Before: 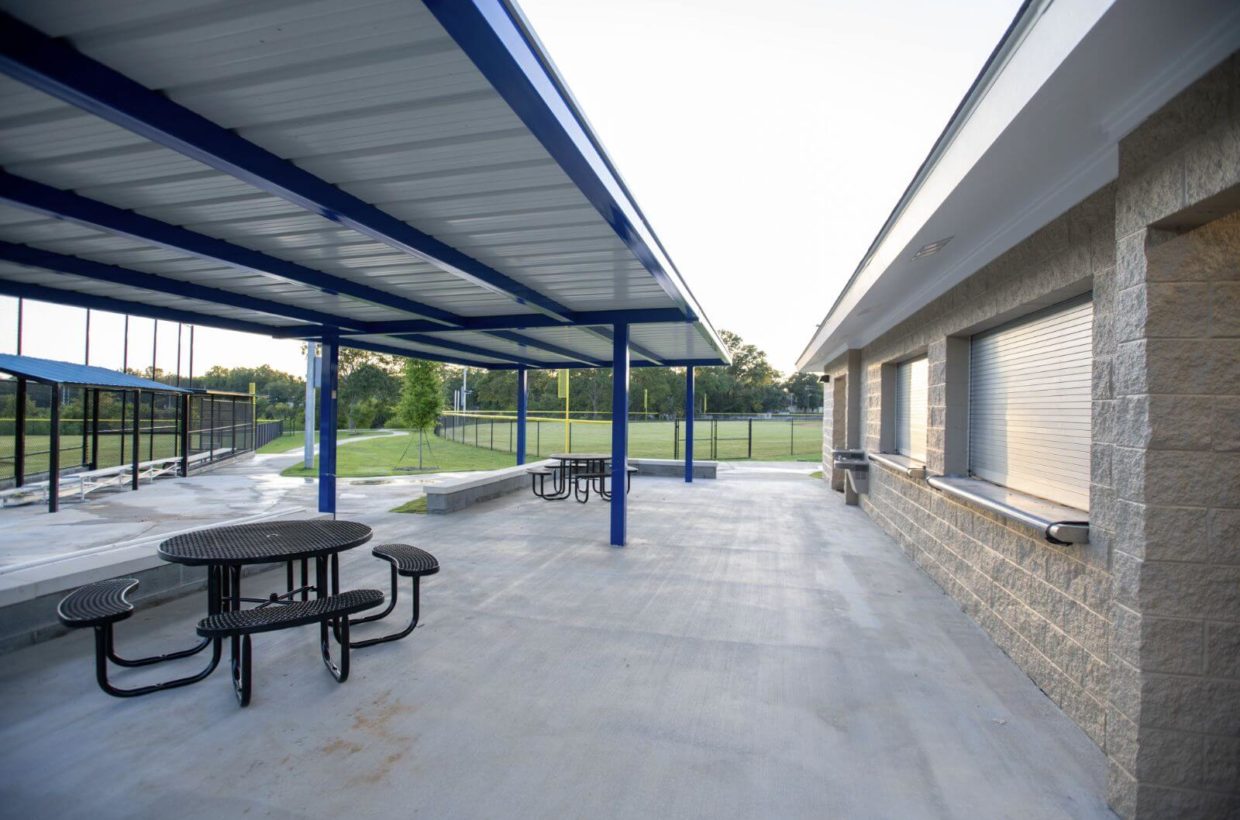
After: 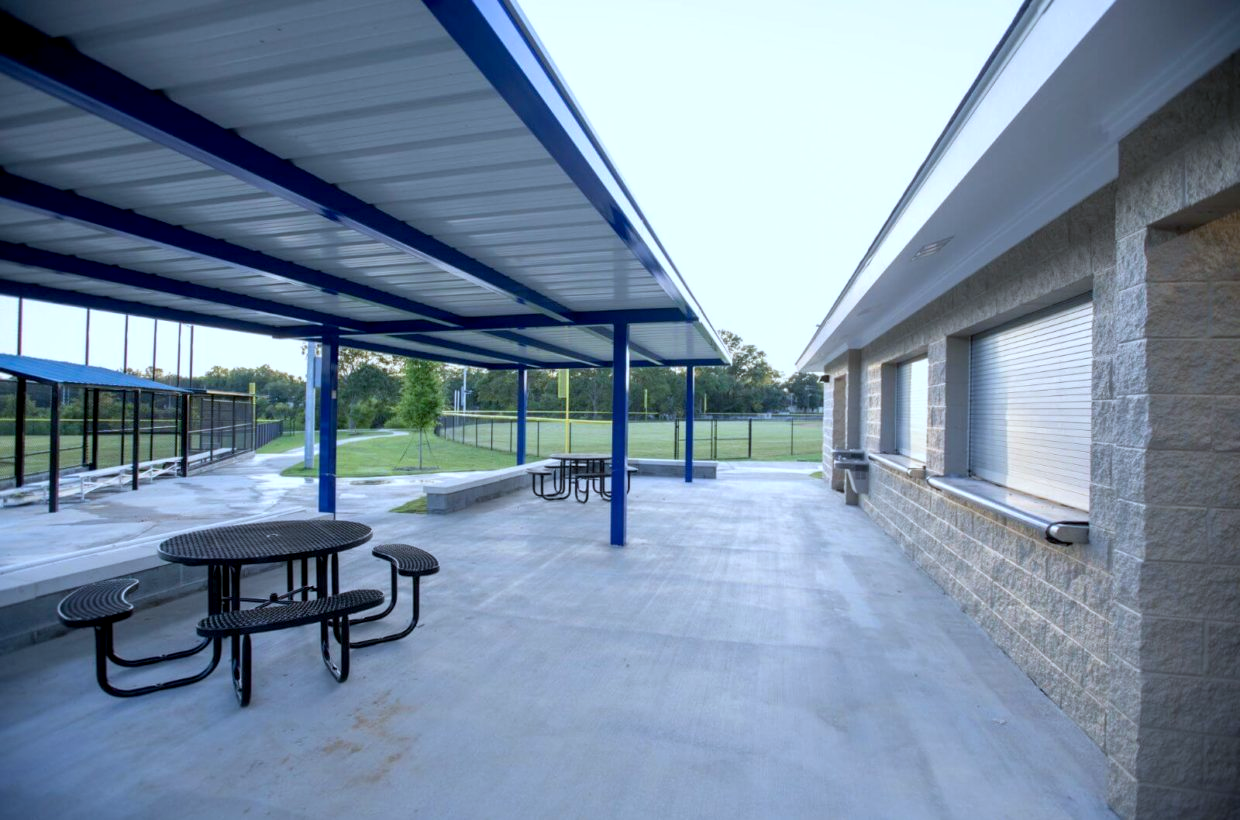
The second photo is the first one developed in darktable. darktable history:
color calibration: x 0.38, y 0.391, temperature 4086.74 K
exposure: black level correction 0.004, exposure 0.014 EV, compensate highlight preservation false
